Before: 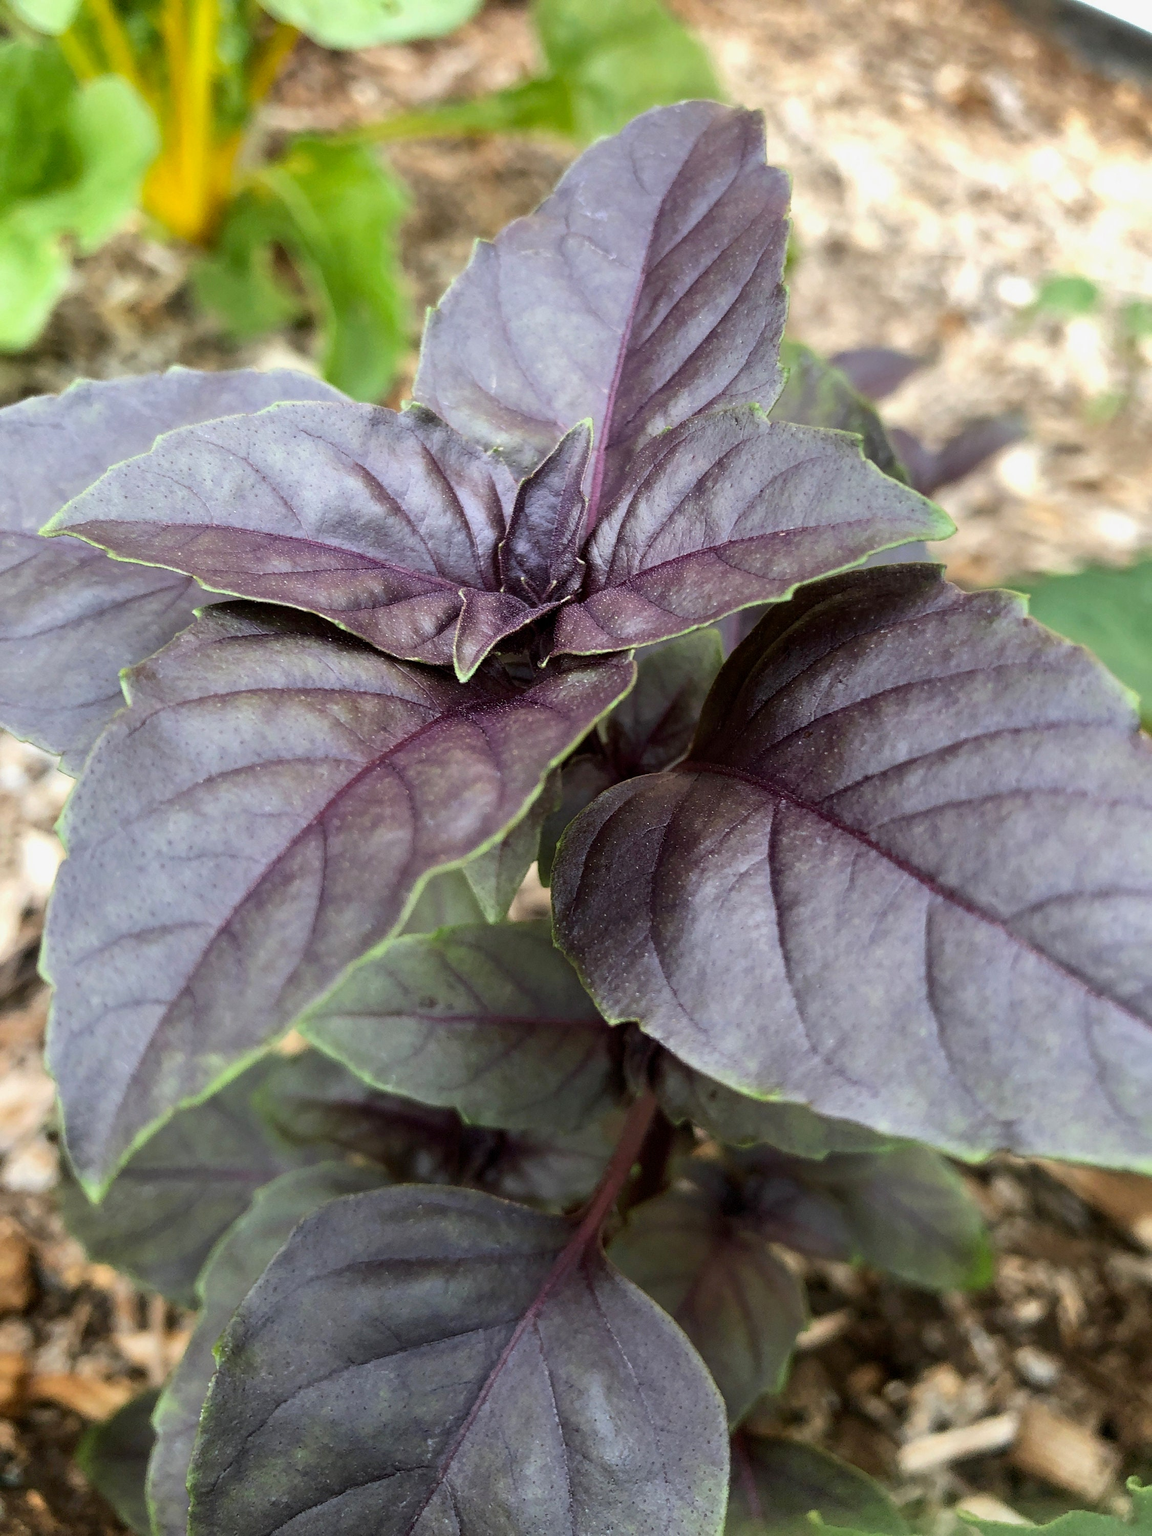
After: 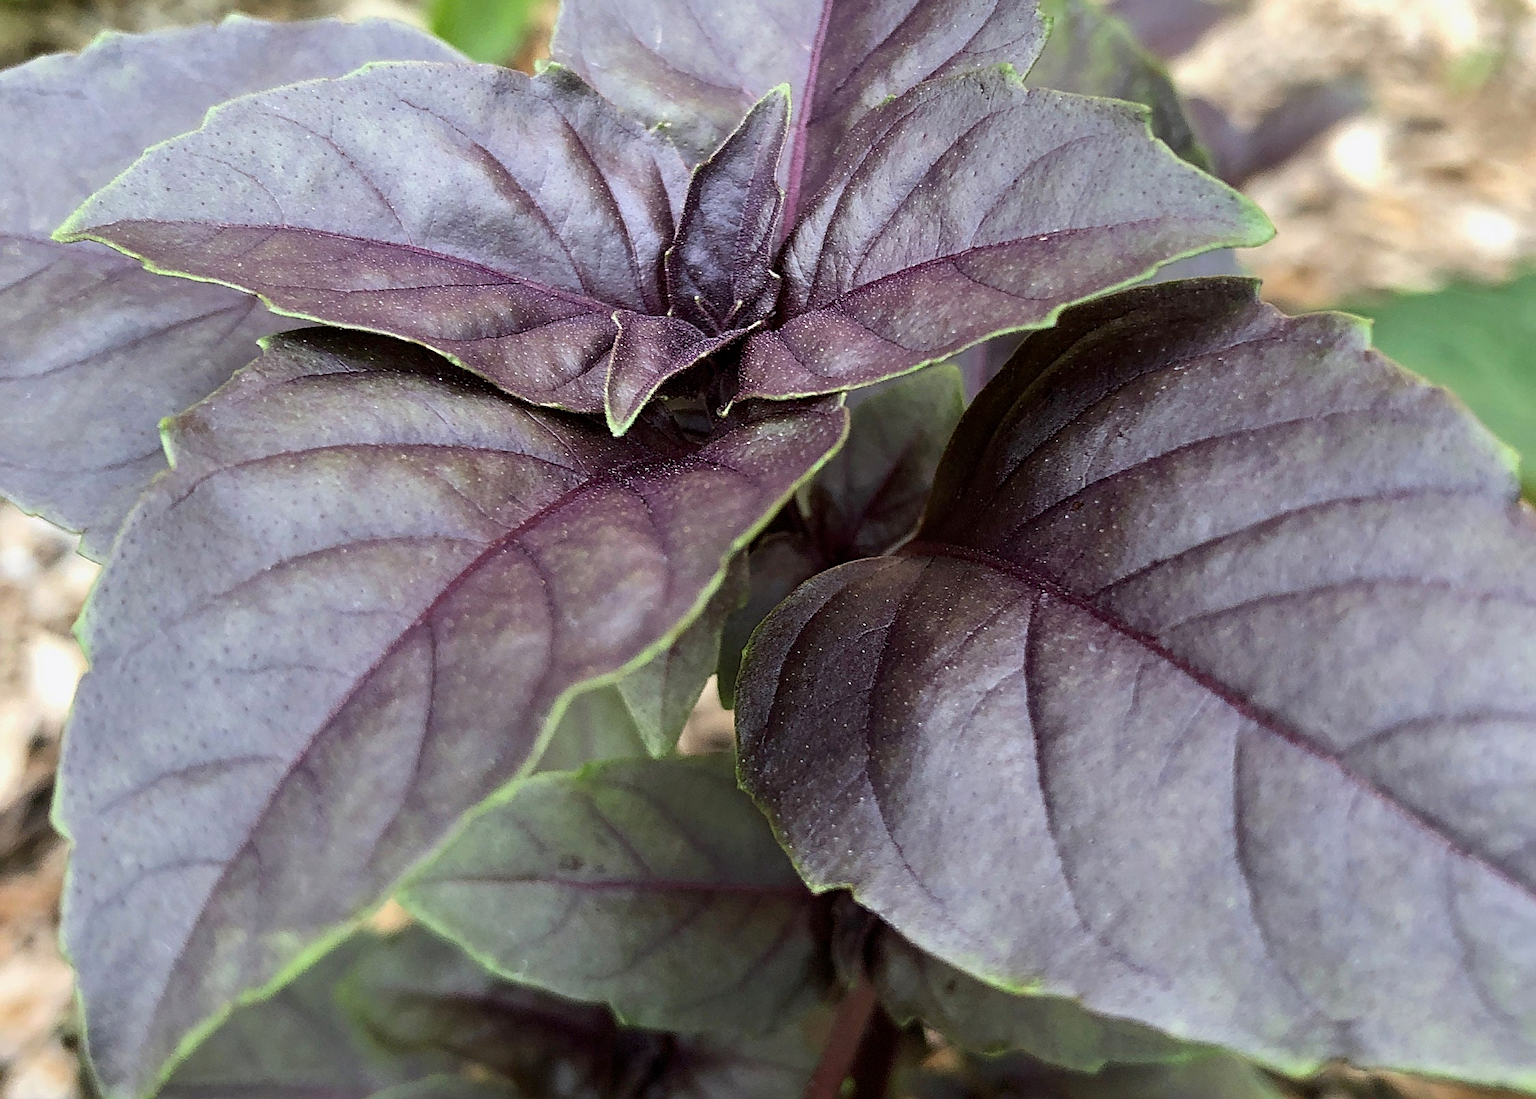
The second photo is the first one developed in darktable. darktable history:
crop and rotate: top 23.149%, bottom 23.161%
exposure: compensate highlight preservation false
color correction: highlights a* 0.036, highlights b* -0.854
sharpen: on, module defaults
